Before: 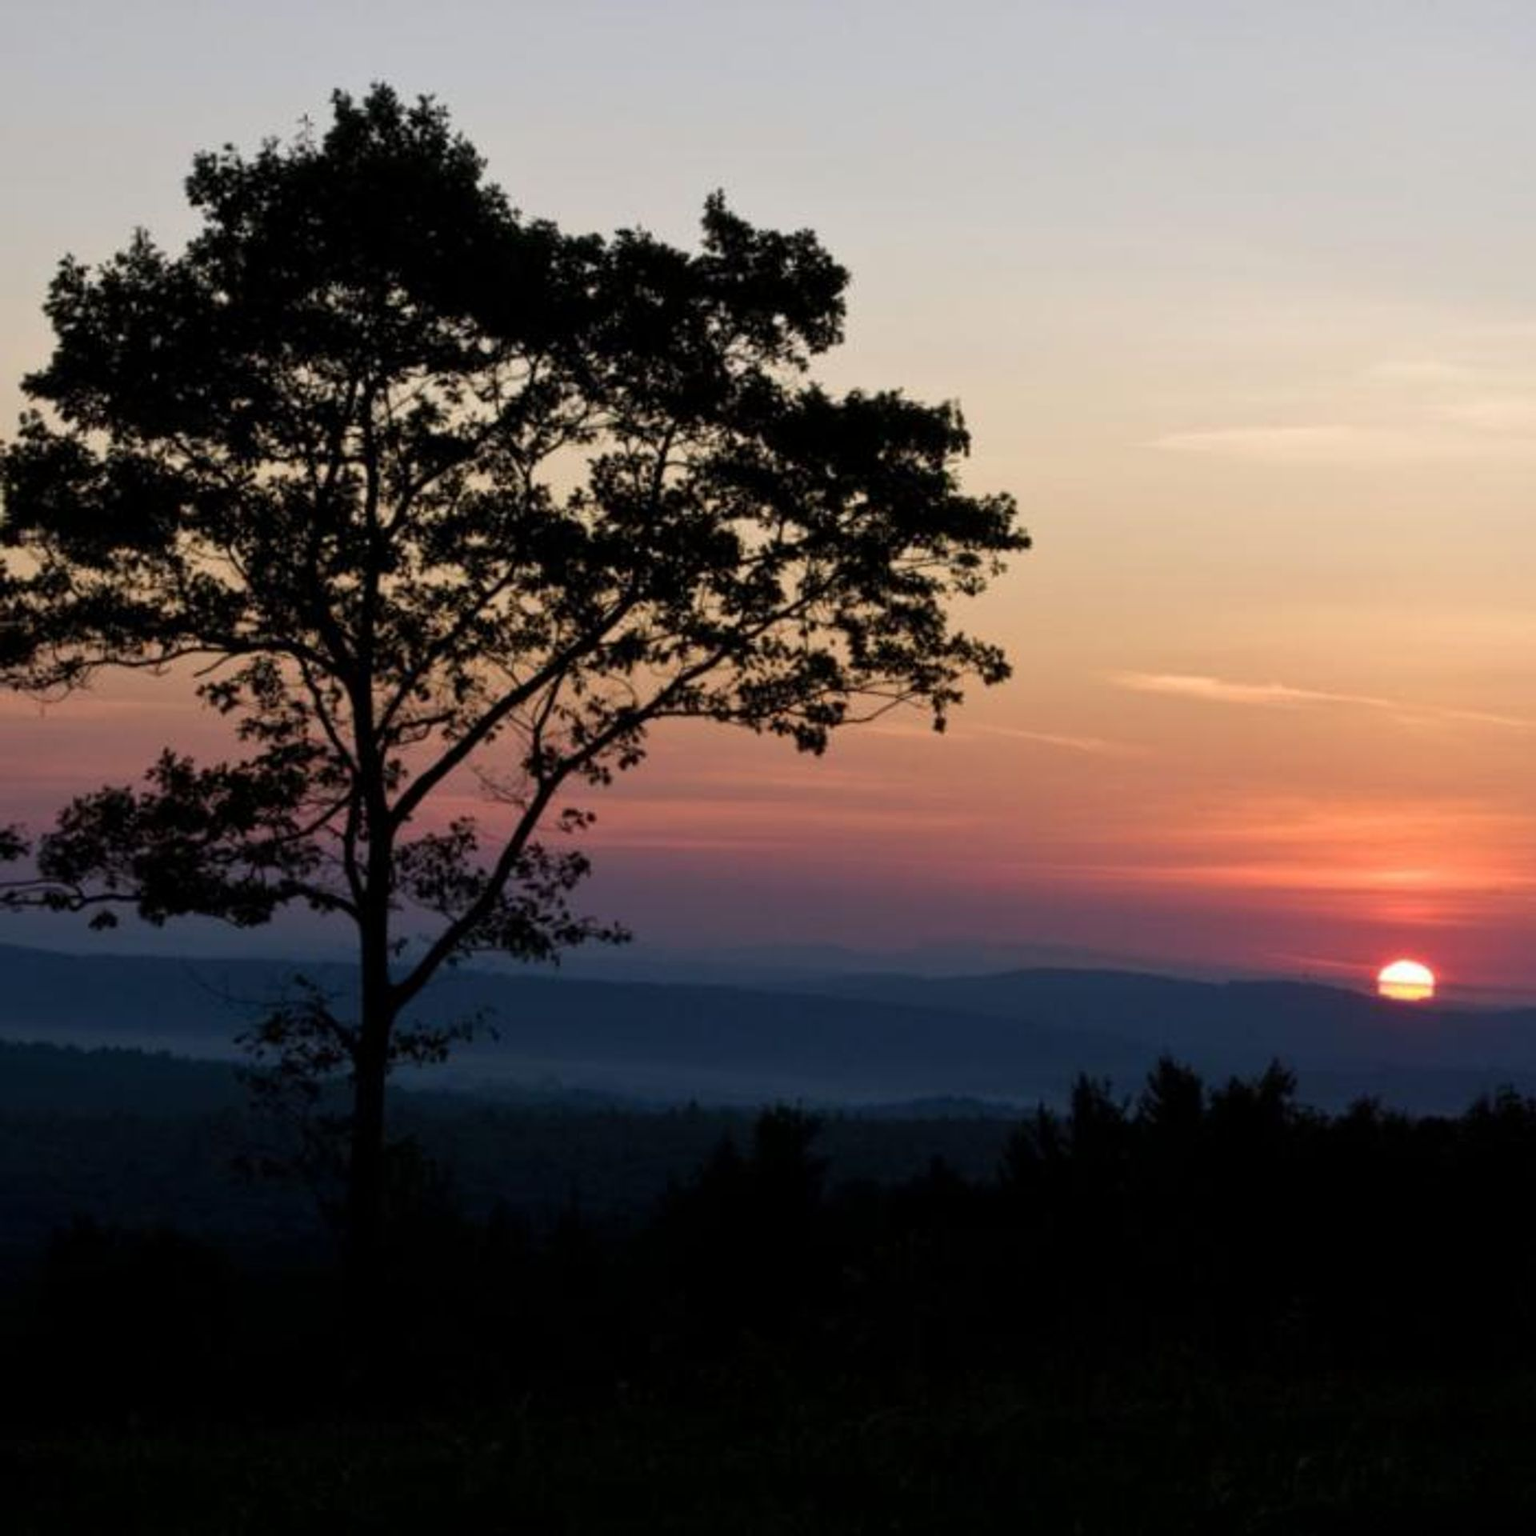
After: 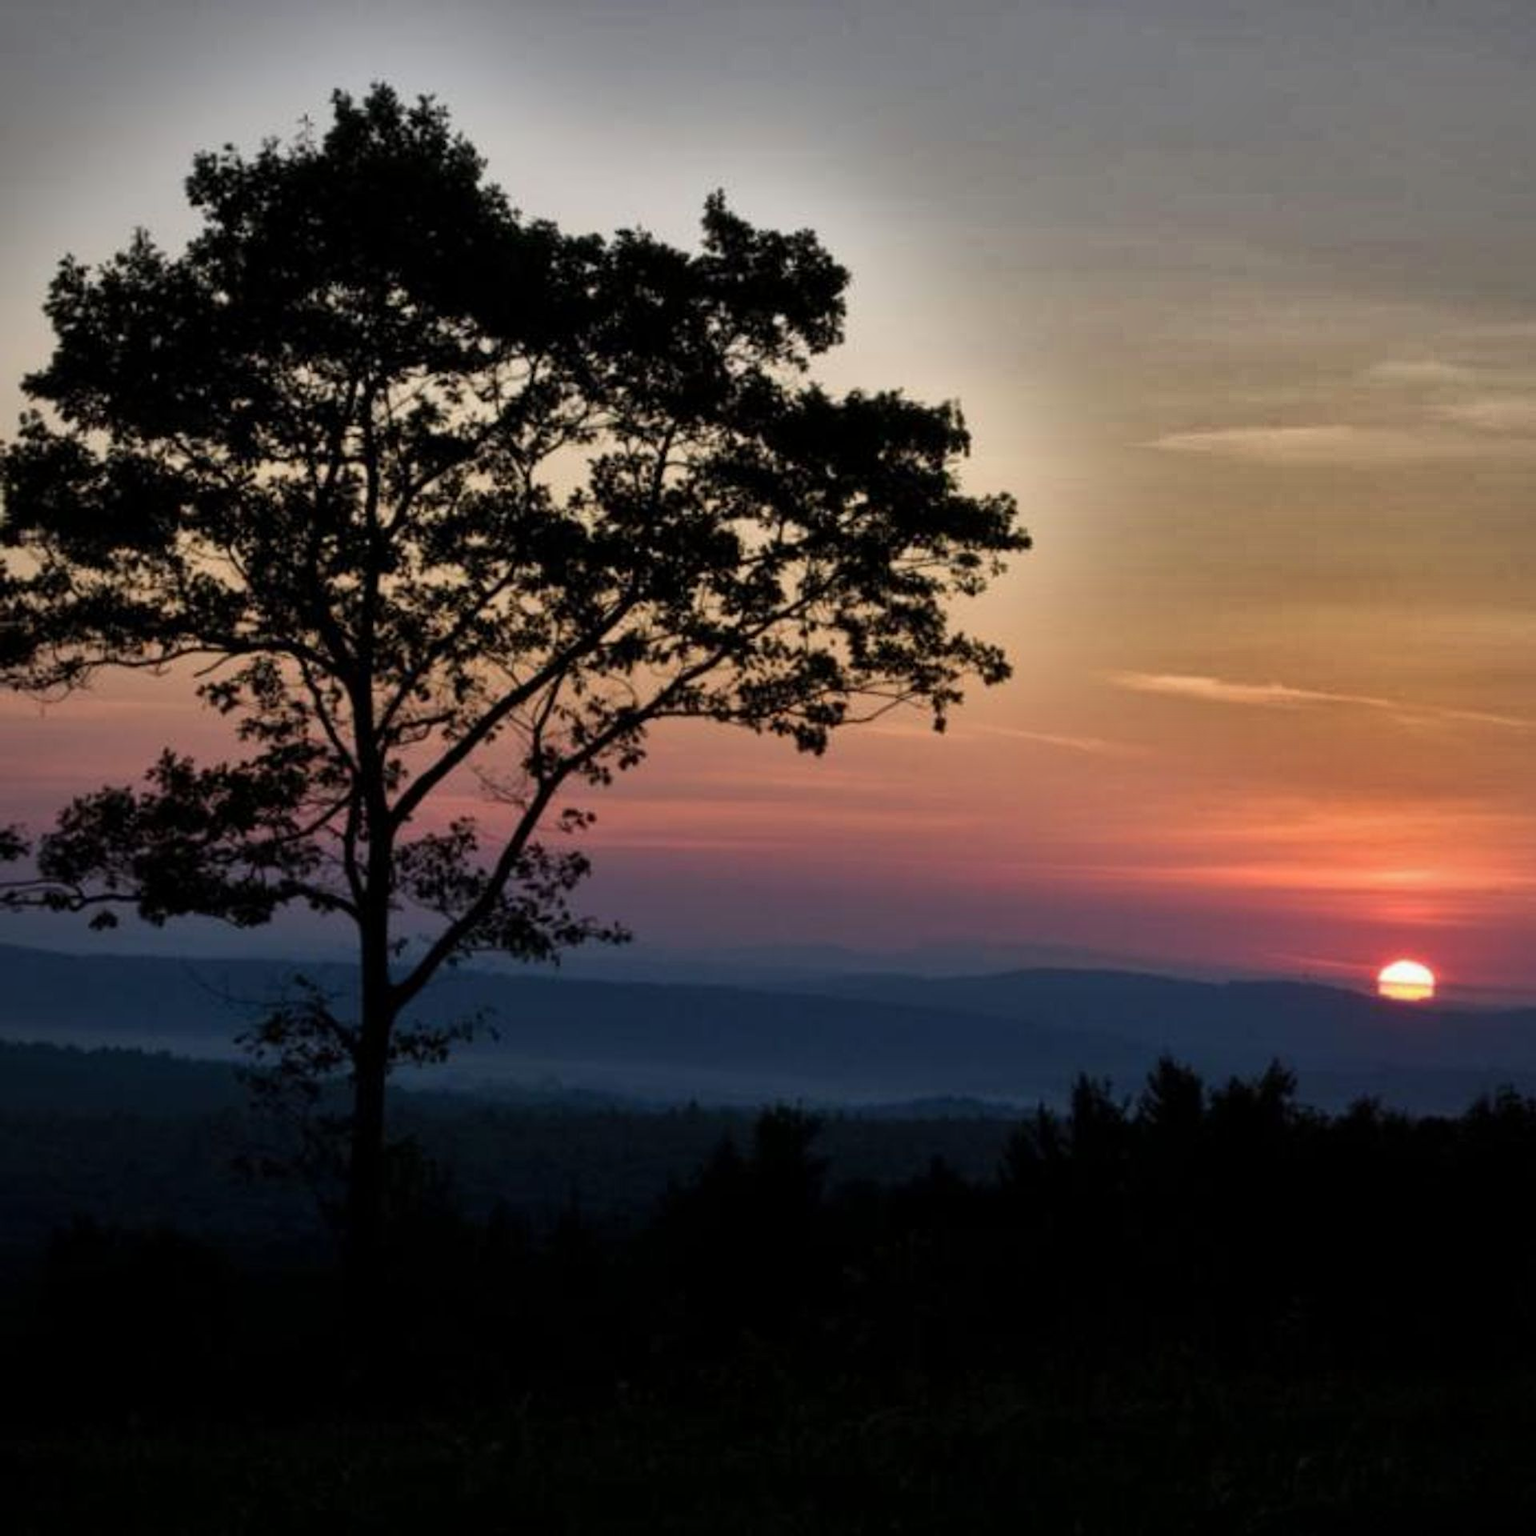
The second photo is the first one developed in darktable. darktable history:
shadows and highlights: shadows 20.94, highlights -82.32, soften with gaussian
vignetting: fall-off radius 94.45%, brightness -0.461, saturation -0.303
